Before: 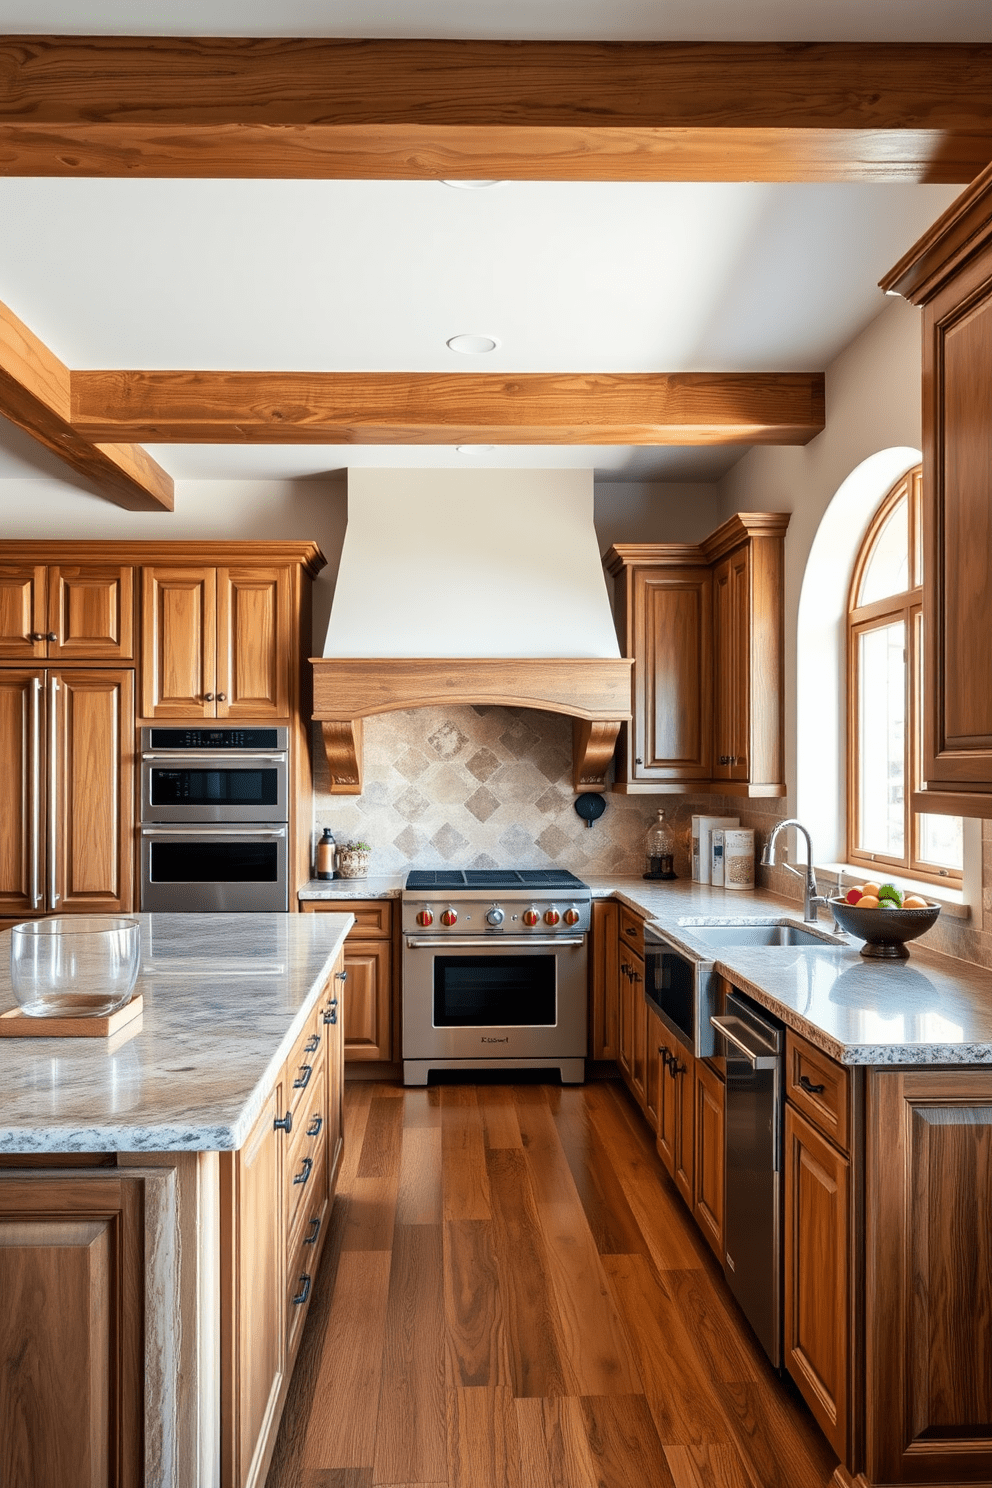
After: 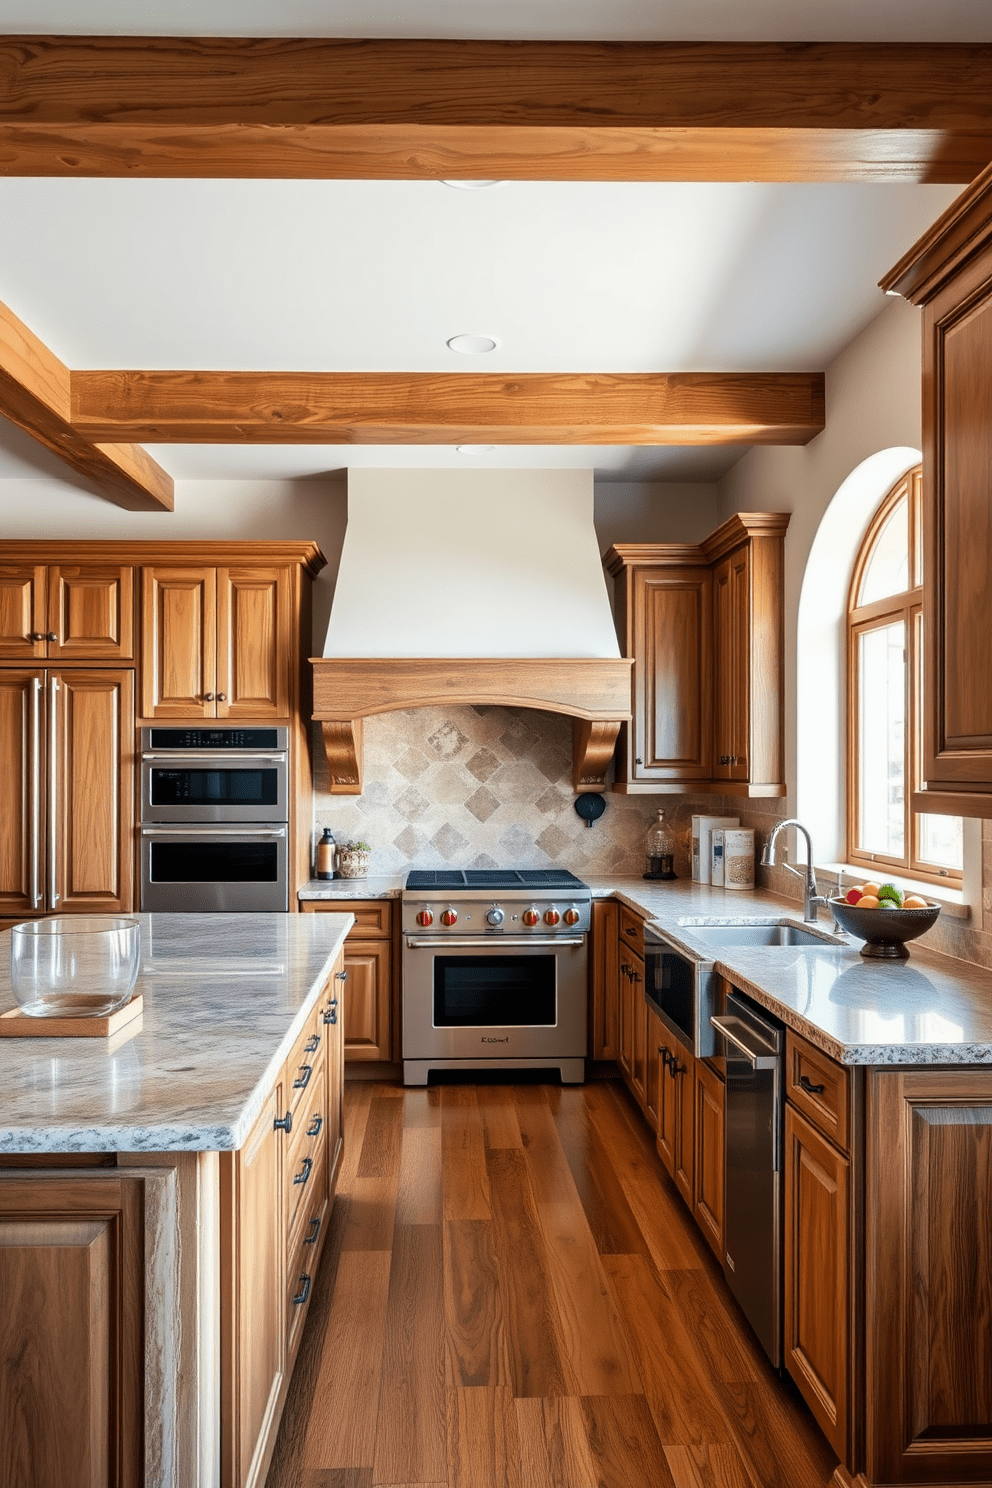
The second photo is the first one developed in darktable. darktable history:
exposure: exposure -0.044 EV, compensate highlight preservation false
tone equalizer: edges refinement/feathering 500, mask exposure compensation -1.57 EV, preserve details no
